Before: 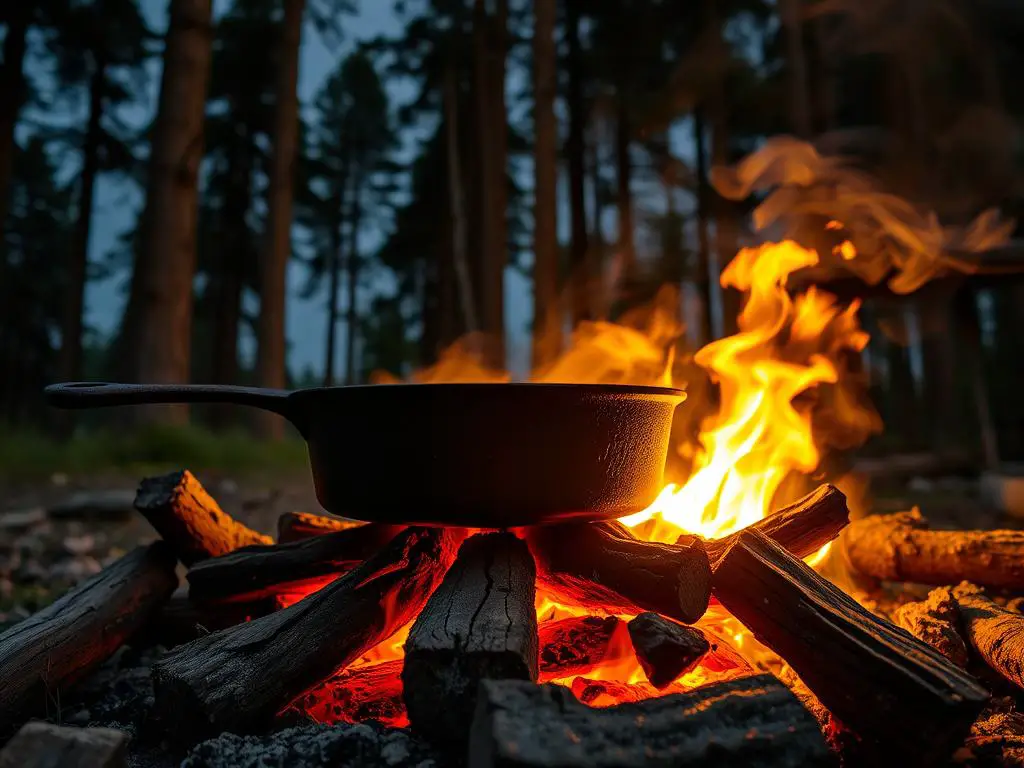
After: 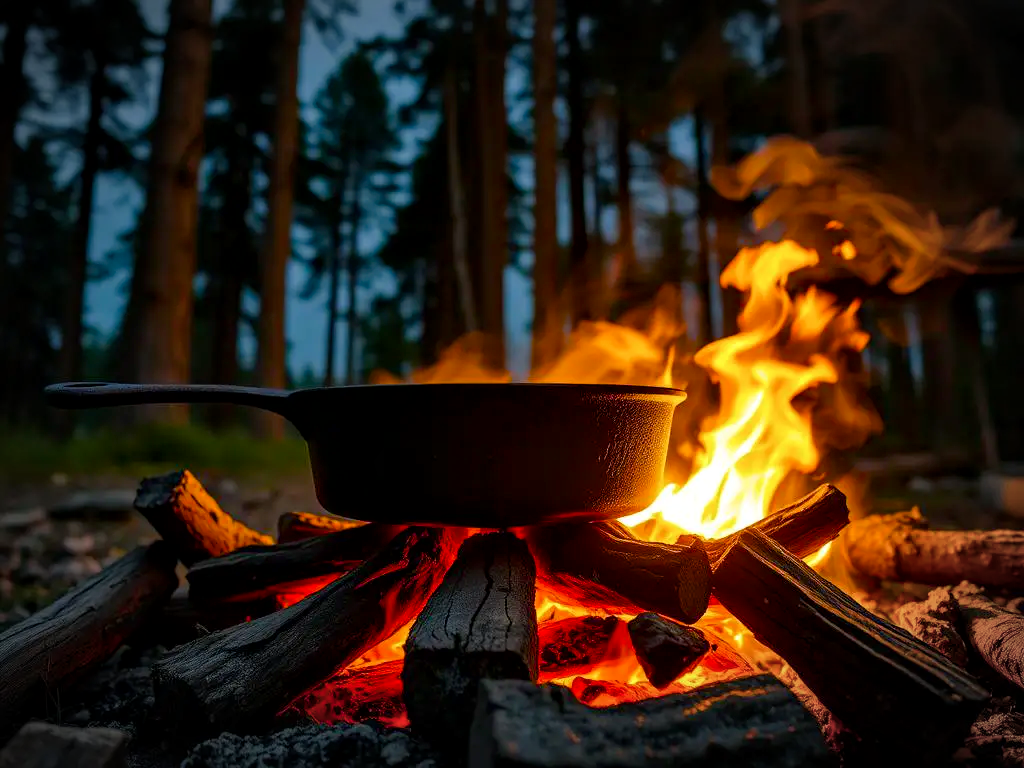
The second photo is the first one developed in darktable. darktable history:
vignetting: automatic ratio true
color balance rgb: perceptual saturation grading › global saturation 20%, perceptual saturation grading › highlights -25%, perceptual saturation grading › shadows 50%
local contrast: mode bilateral grid, contrast 20, coarseness 50, detail 120%, midtone range 0.2
